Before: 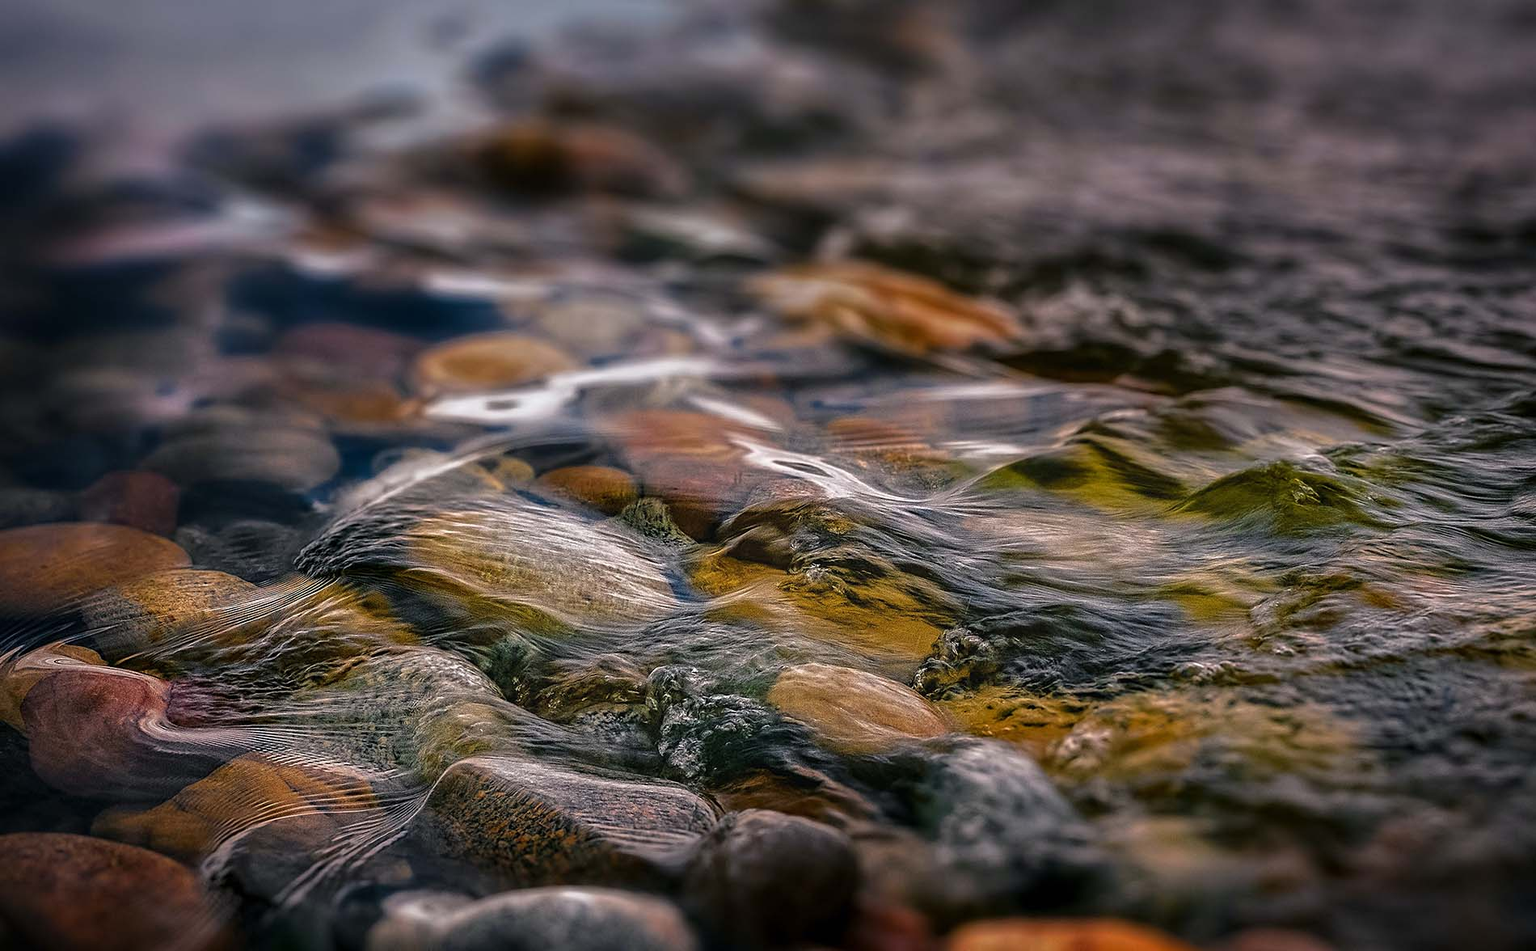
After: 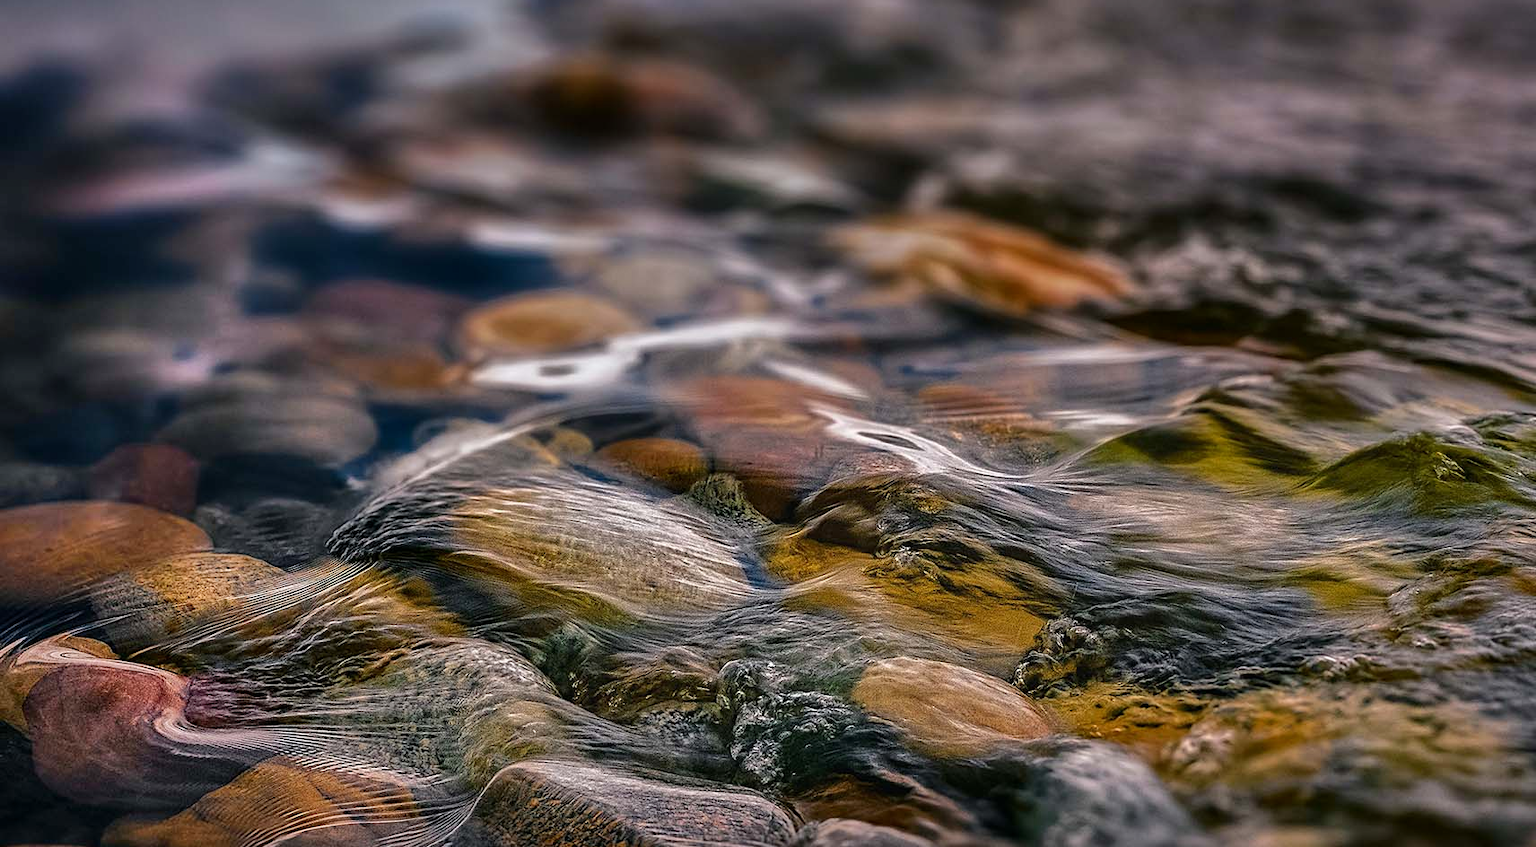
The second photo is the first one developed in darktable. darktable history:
shadows and highlights: low approximation 0.01, soften with gaussian
contrast brightness saturation: contrast 0.029, brightness -0.042
crop: top 7.543%, right 9.891%, bottom 12.089%
